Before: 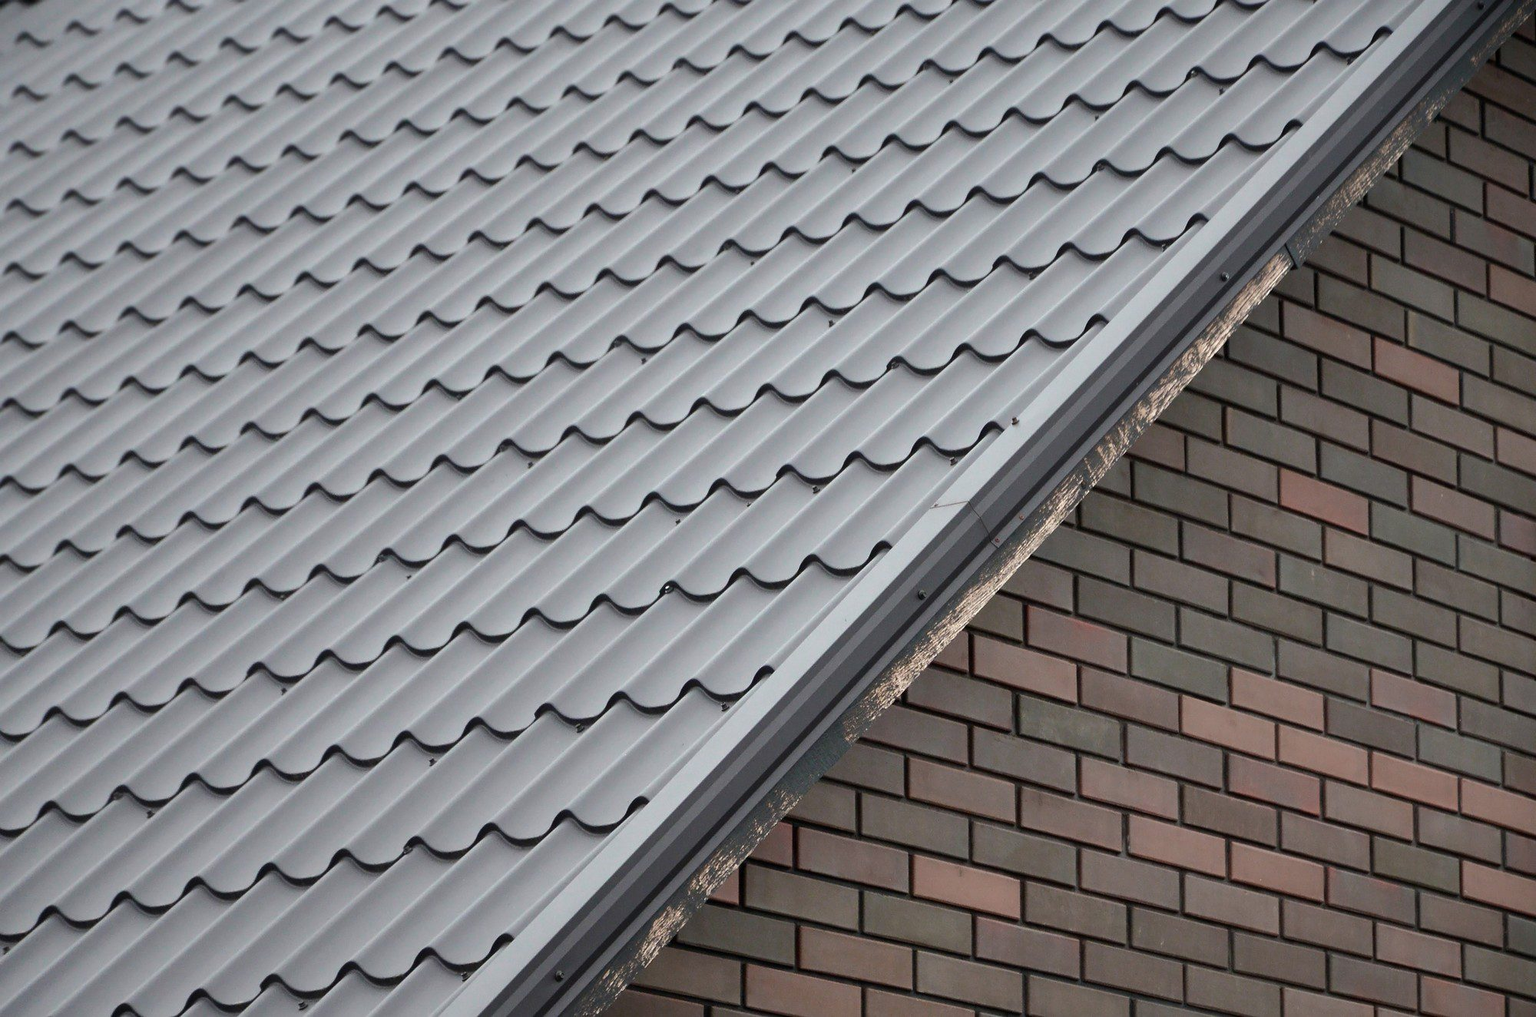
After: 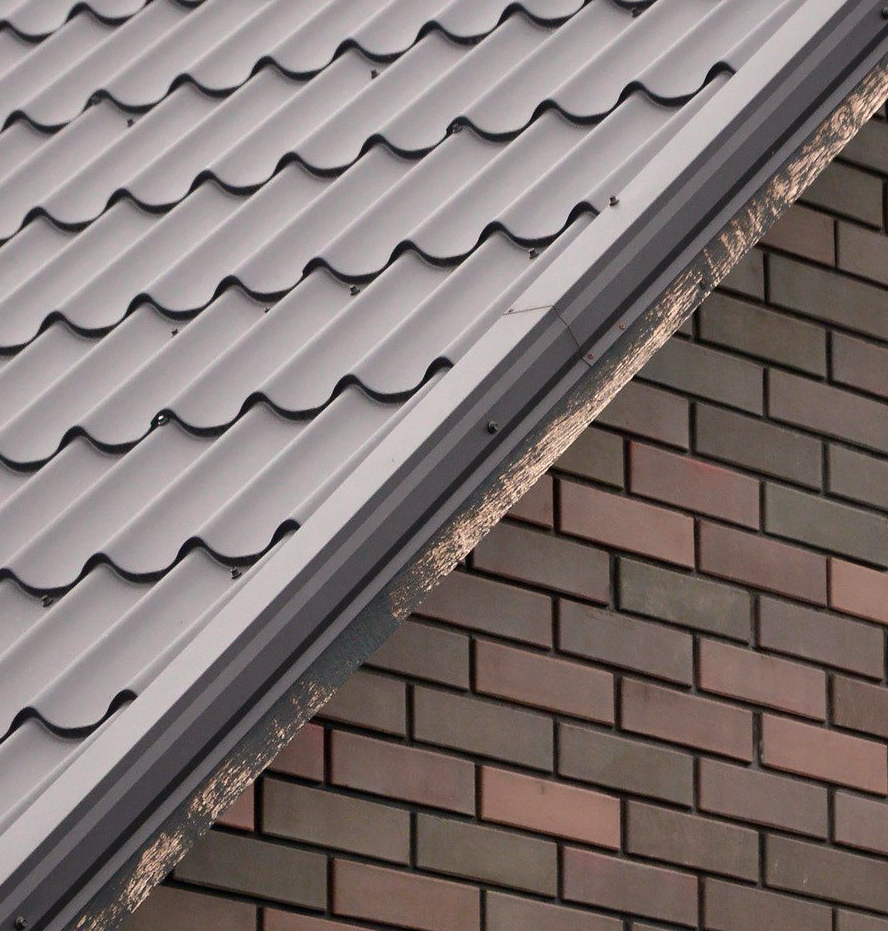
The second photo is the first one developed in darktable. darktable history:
crop: left 35.432%, top 26.233%, right 20.145%, bottom 3.432%
color correction: highlights a* 5.81, highlights b* 4.84
